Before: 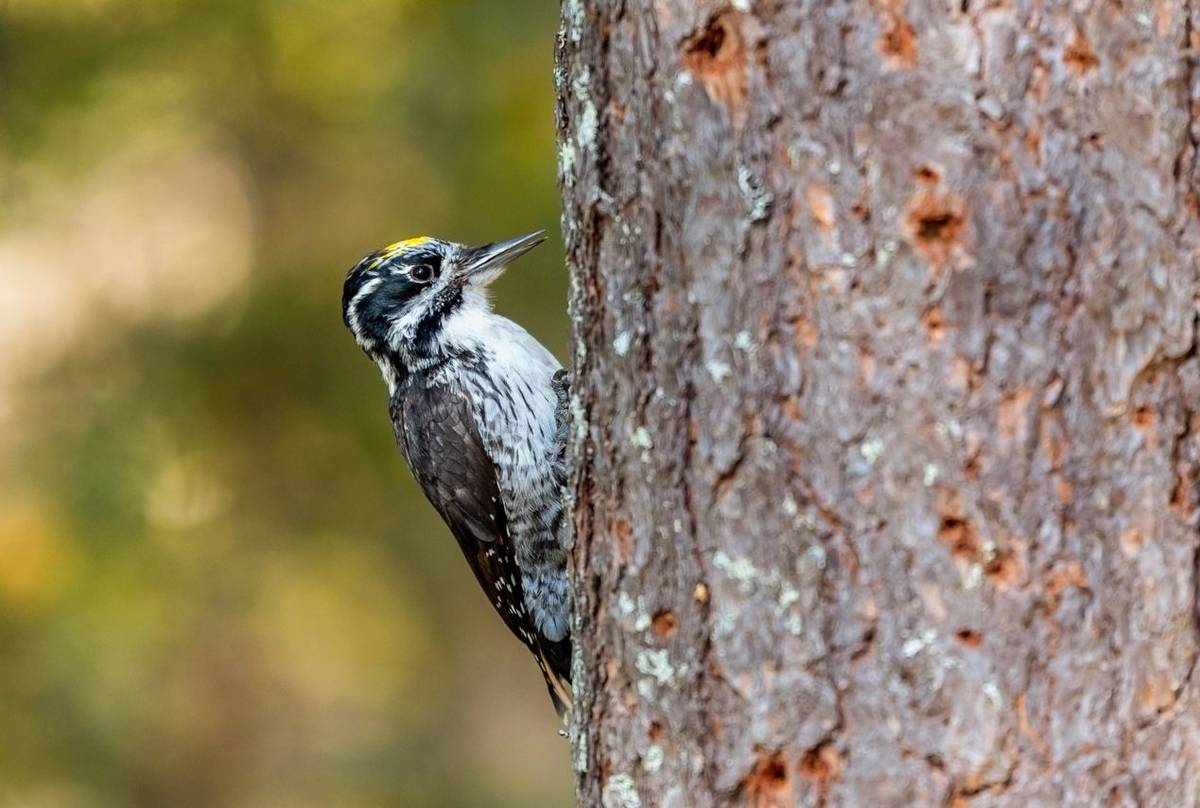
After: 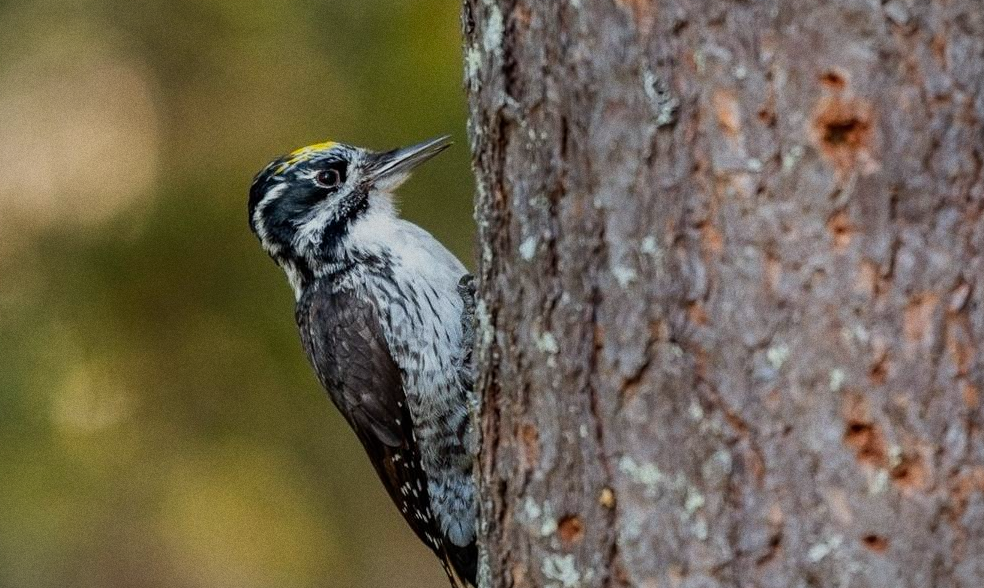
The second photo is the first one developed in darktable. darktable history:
crop: left 7.856%, top 11.836%, right 10.12%, bottom 15.387%
exposure: exposure -0.582 EV, compensate highlight preservation false
vignetting: fall-off start 100%, fall-off radius 64.94%, automatic ratio true, unbound false
grain: coarseness 0.09 ISO
